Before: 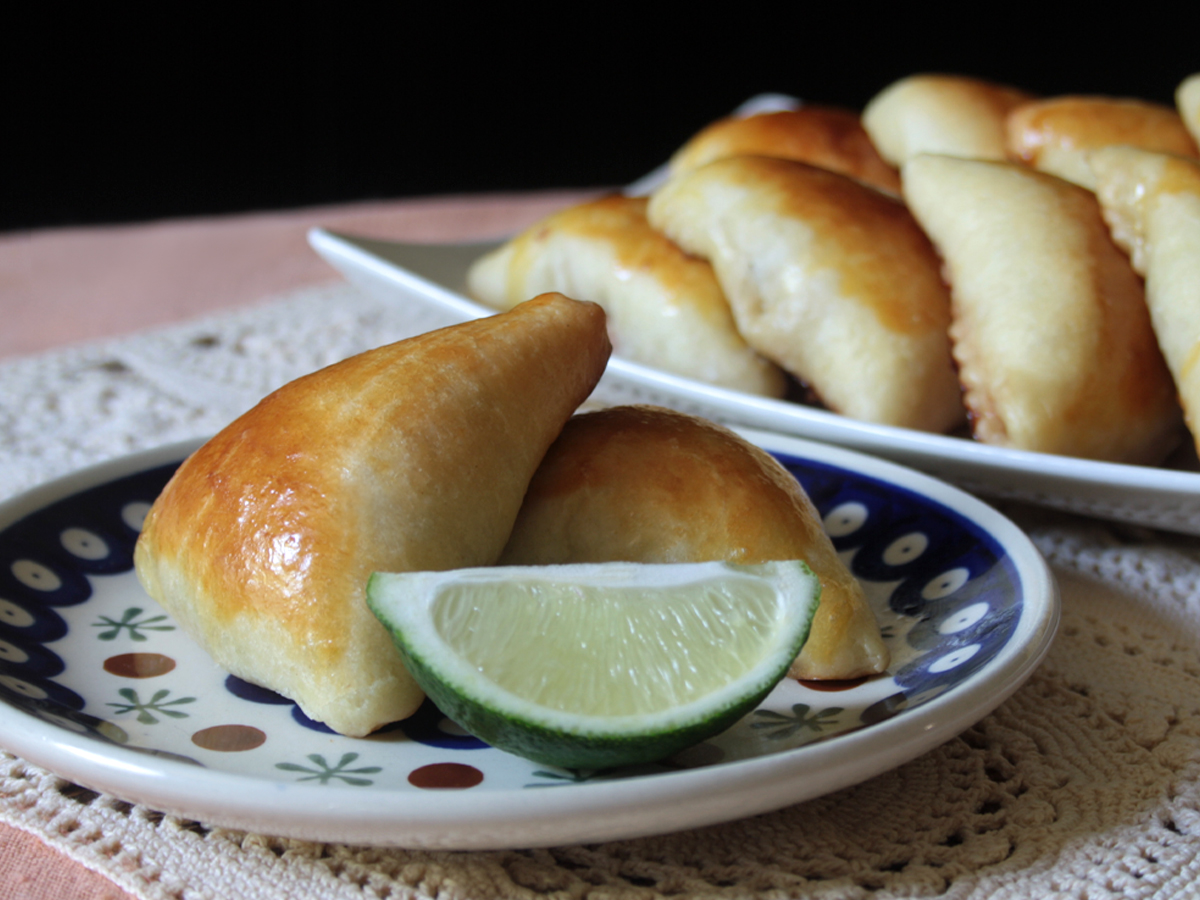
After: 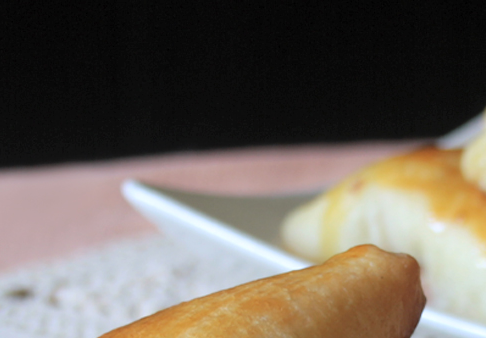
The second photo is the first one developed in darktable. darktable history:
contrast brightness saturation: brightness 0.155
crop: left 15.579%, top 5.432%, right 43.908%, bottom 56.995%
